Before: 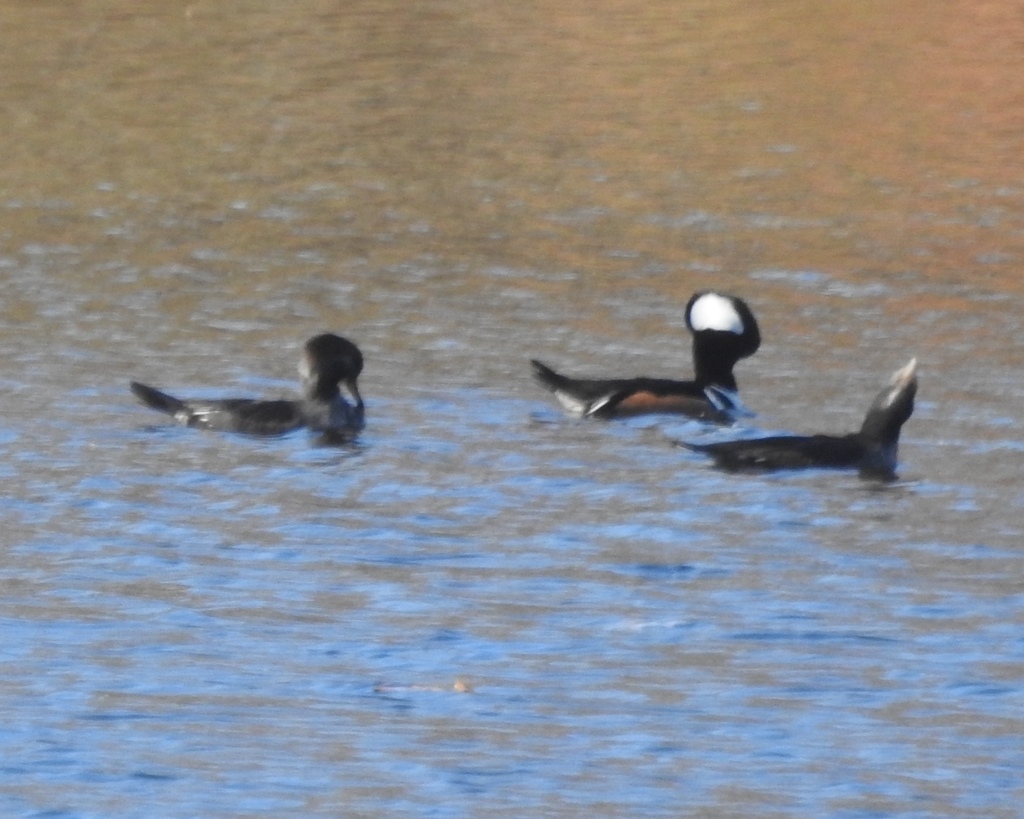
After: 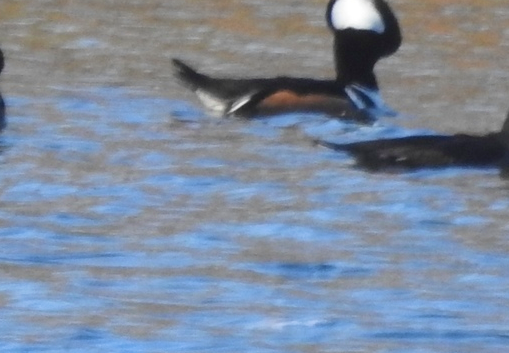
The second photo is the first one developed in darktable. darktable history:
velvia: on, module defaults
crop: left 35.126%, top 36.84%, right 15.093%, bottom 19.951%
